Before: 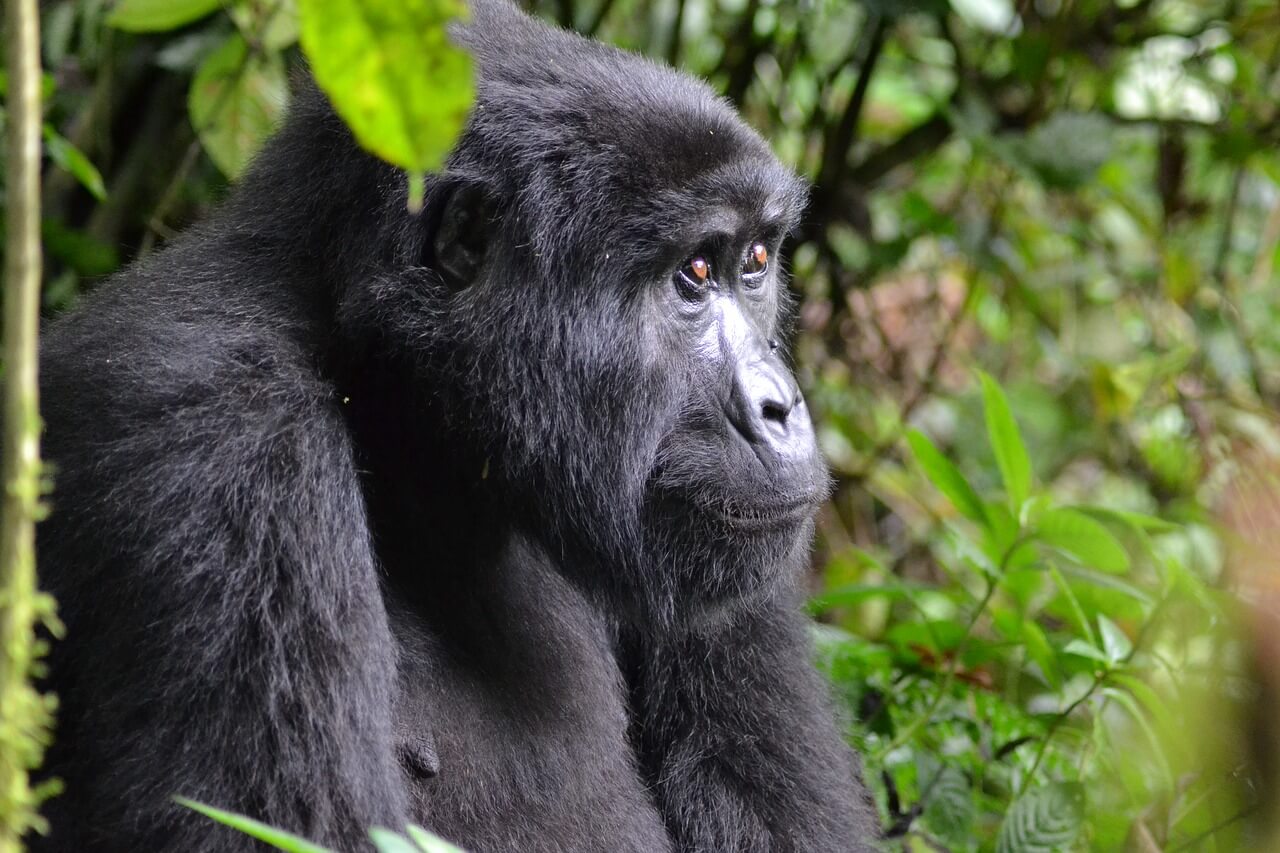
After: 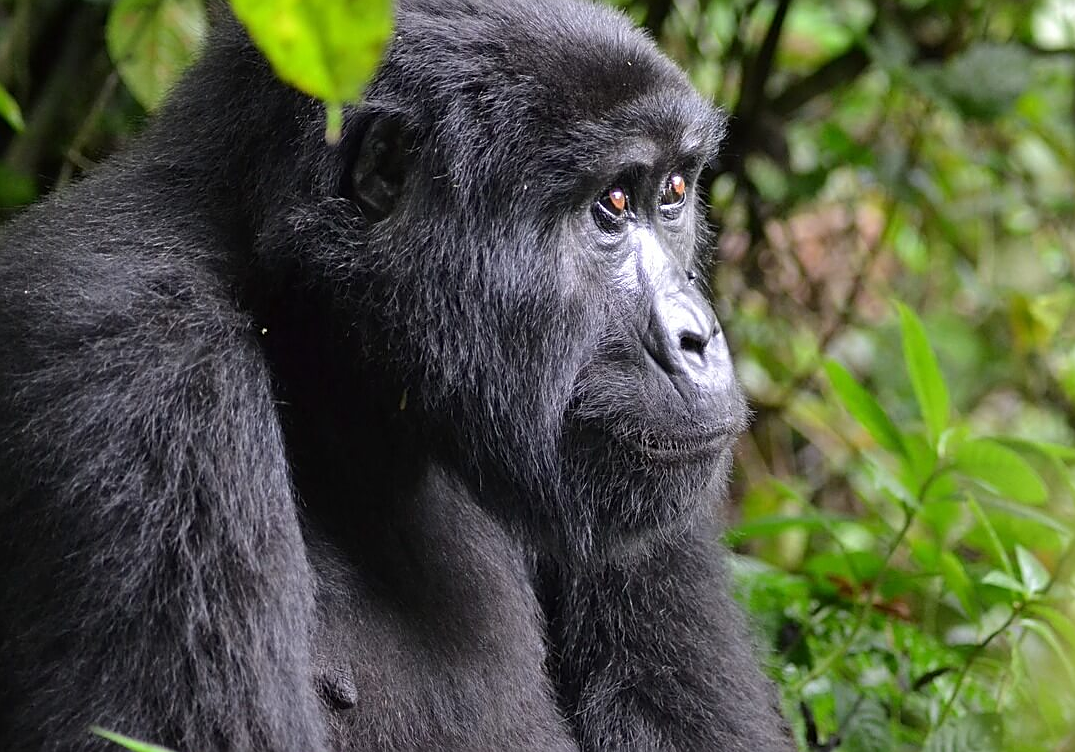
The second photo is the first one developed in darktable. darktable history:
sharpen: on, module defaults
crop: left 6.446%, top 8.188%, right 9.538%, bottom 3.548%
